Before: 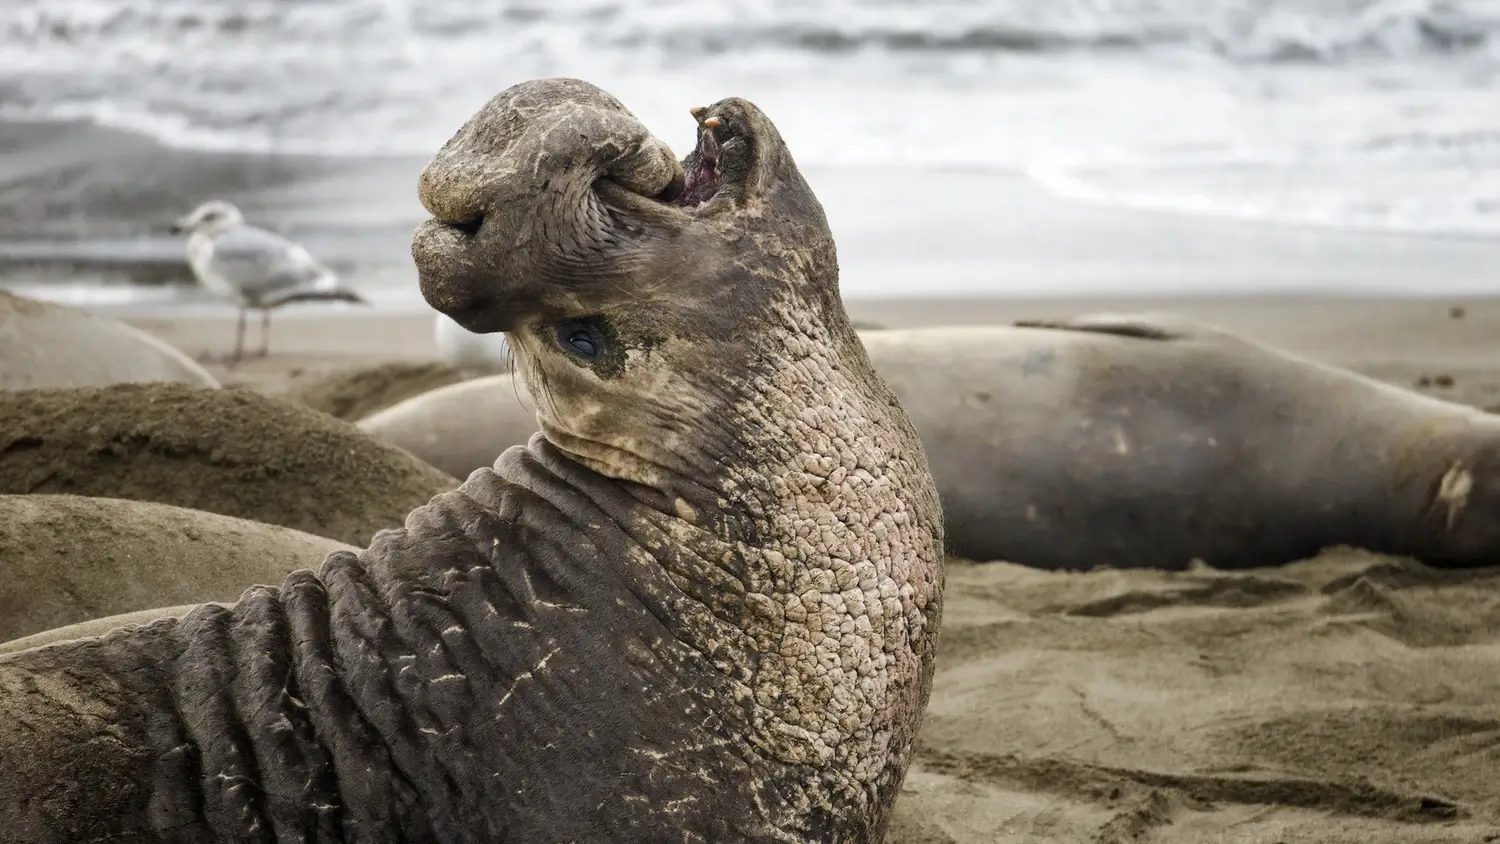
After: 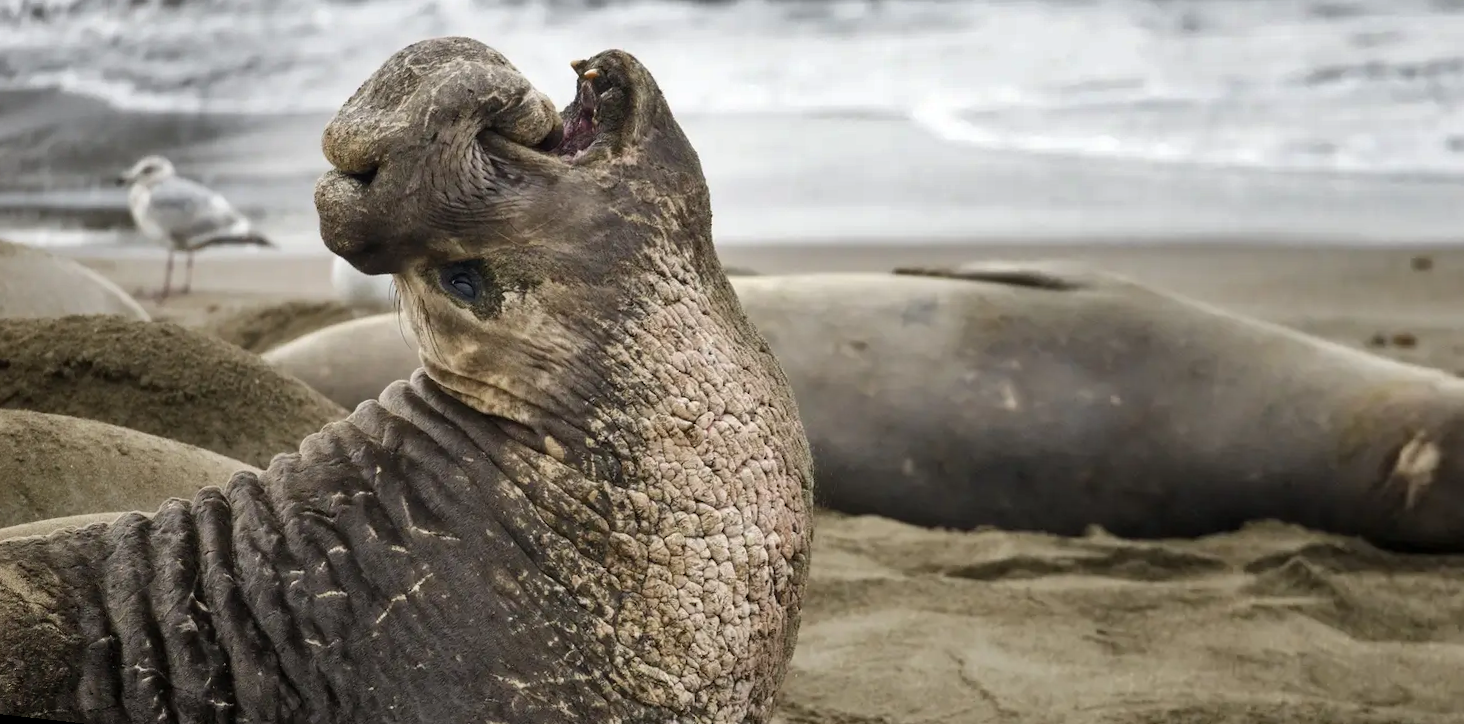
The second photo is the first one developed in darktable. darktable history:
shadows and highlights: radius 118.69, shadows 42.21, highlights -61.56, soften with gaussian
rotate and perspective: rotation 1.69°, lens shift (vertical) -0.023, lens shift (horizontal) -0.291, crop left 0.025, crop right 0.988, crop top 0.092, crop bottom 0.842
